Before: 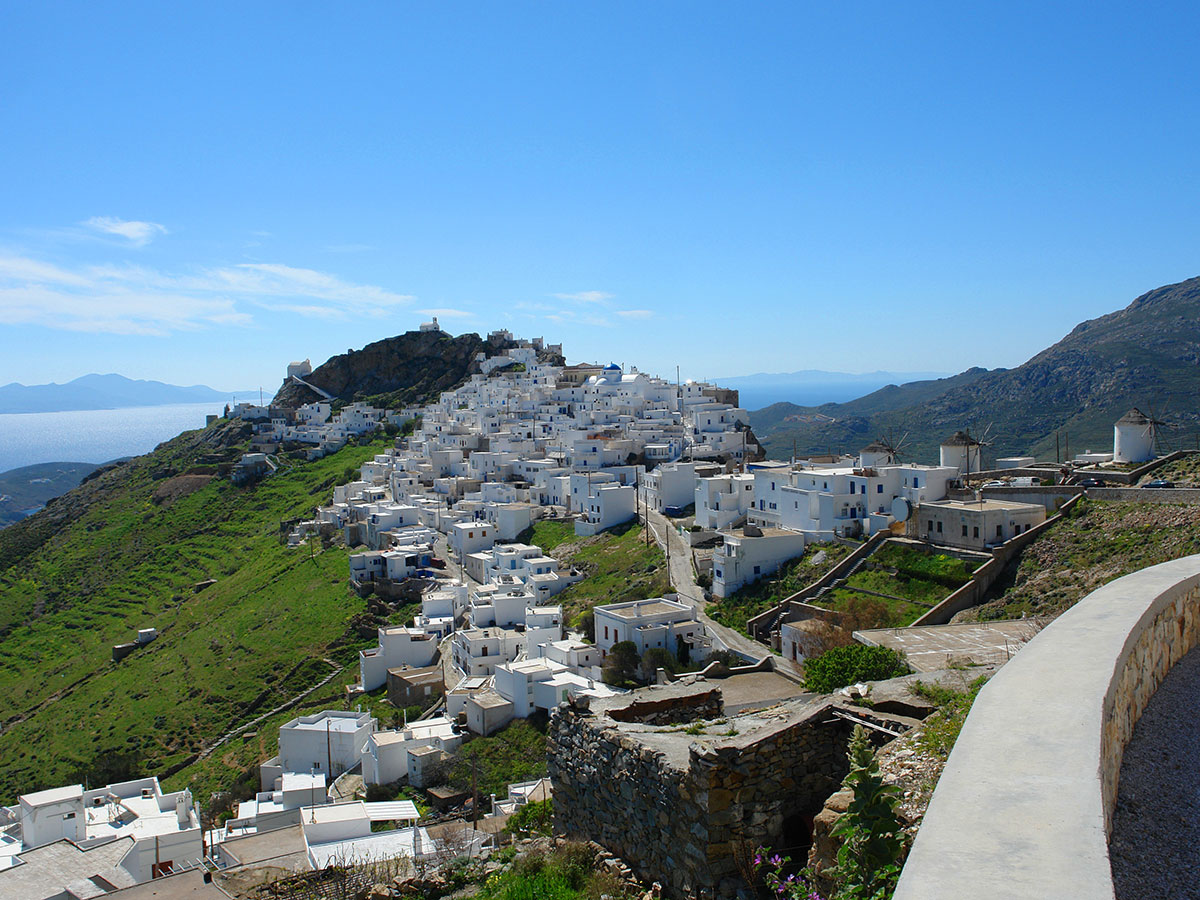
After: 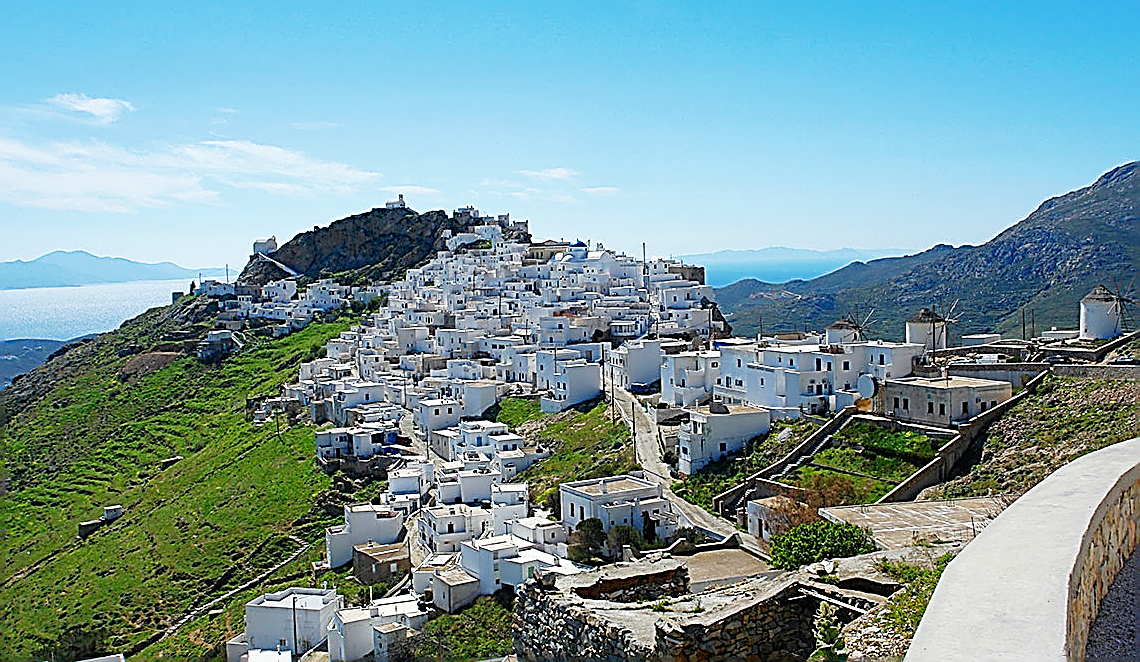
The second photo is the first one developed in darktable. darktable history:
base curve: curves: ch0 [(0, 0) (0.005, 0.002) (0.193, 0.295) (0.399, 0.664) (0.75, 0.928) (1, 1)], preserve colors none
sharpen: amount 1.984
tone equalizer: on, module defaults
crop and rotate: left 2.842%, top 13.69%, right 2.092%, bottom 12.736%
shadows and highlights: on, module defaults
